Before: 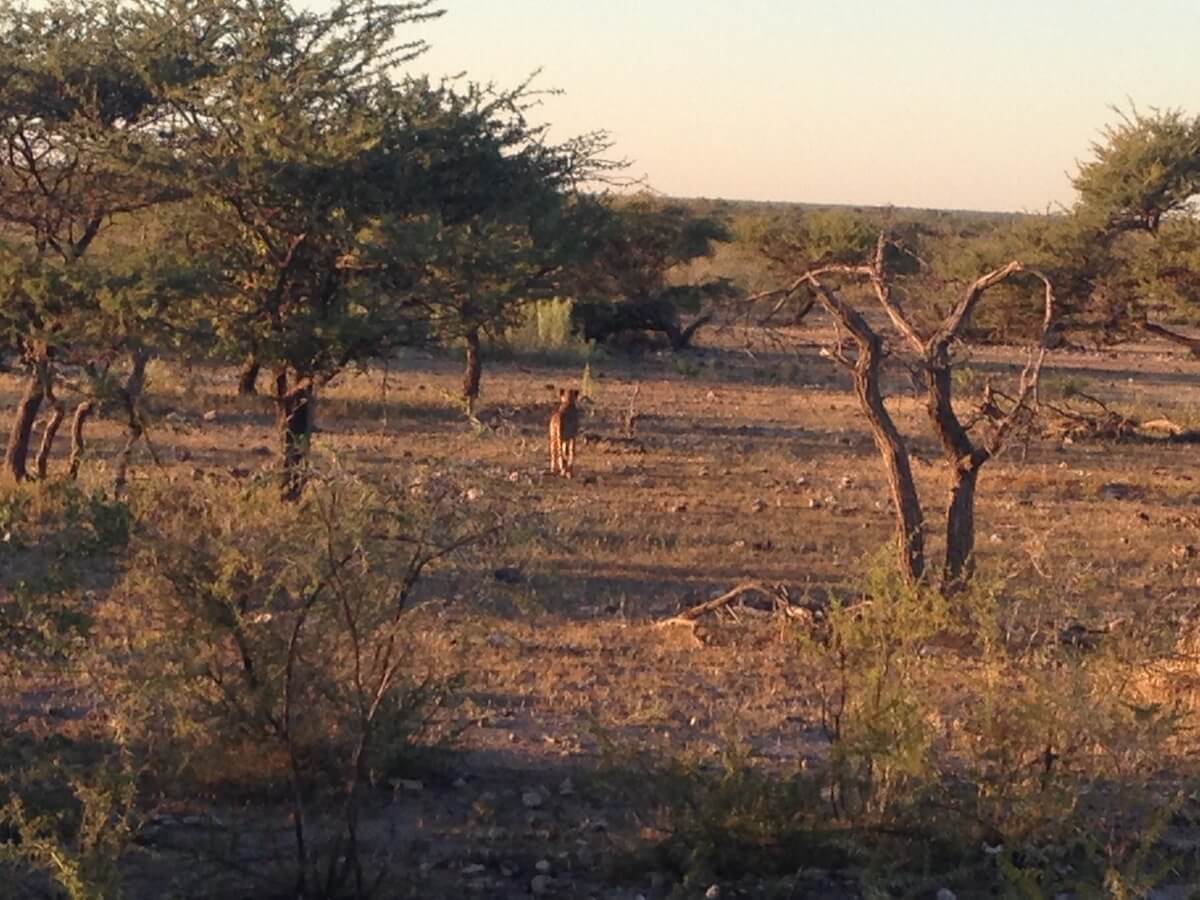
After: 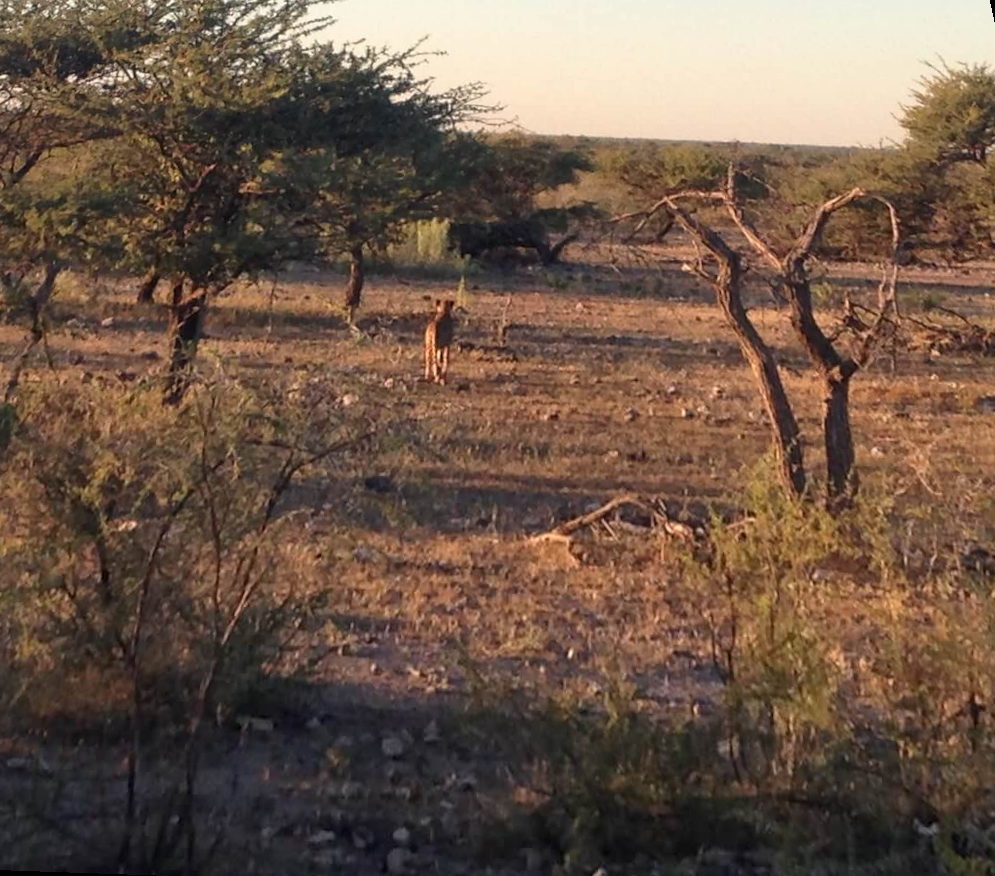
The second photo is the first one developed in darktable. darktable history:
rotate and perspective: rotation 0.72°, lens shift (vertical) -0.352, lens shift (horizontal) -0.051, crop left 0.152, crop right 0.859, crop top 0.019, crop bottom 0.964
local contrast: mode bilateral grid, contrast 20, coarseness 50, detail 120%, midtone range 0.2
